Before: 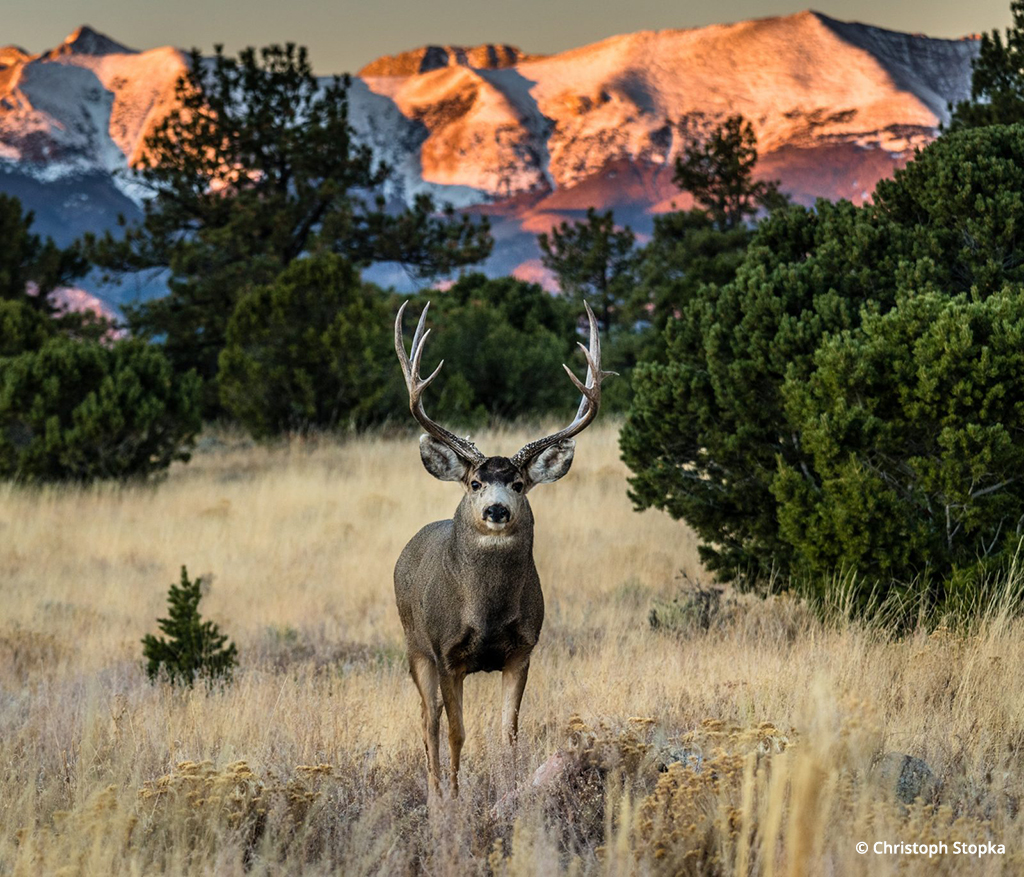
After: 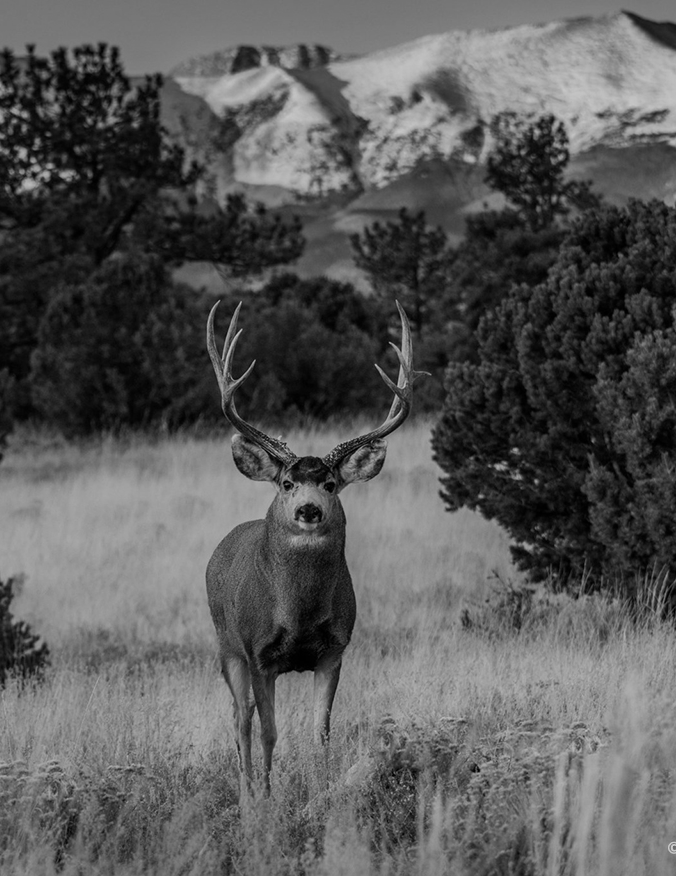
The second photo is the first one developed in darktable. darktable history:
monochrome: a 79.32, b 81.83, size 1.1
crop and rotate: left 18.442%, right 15.508%
